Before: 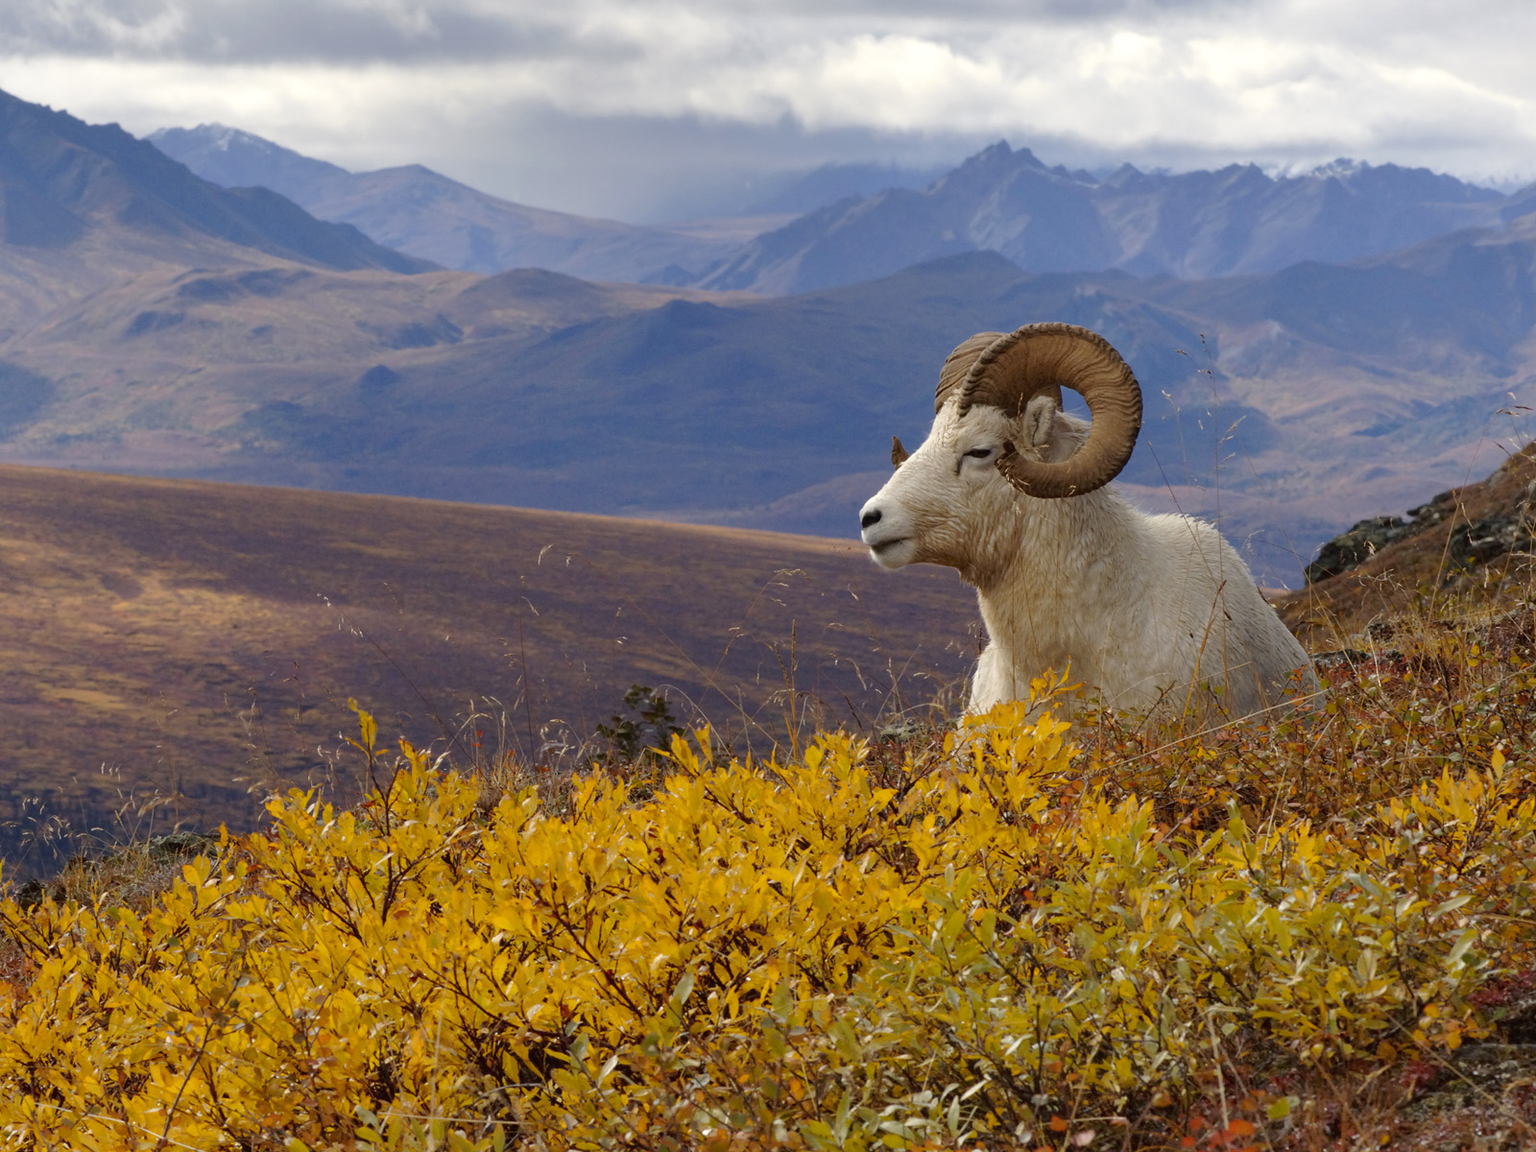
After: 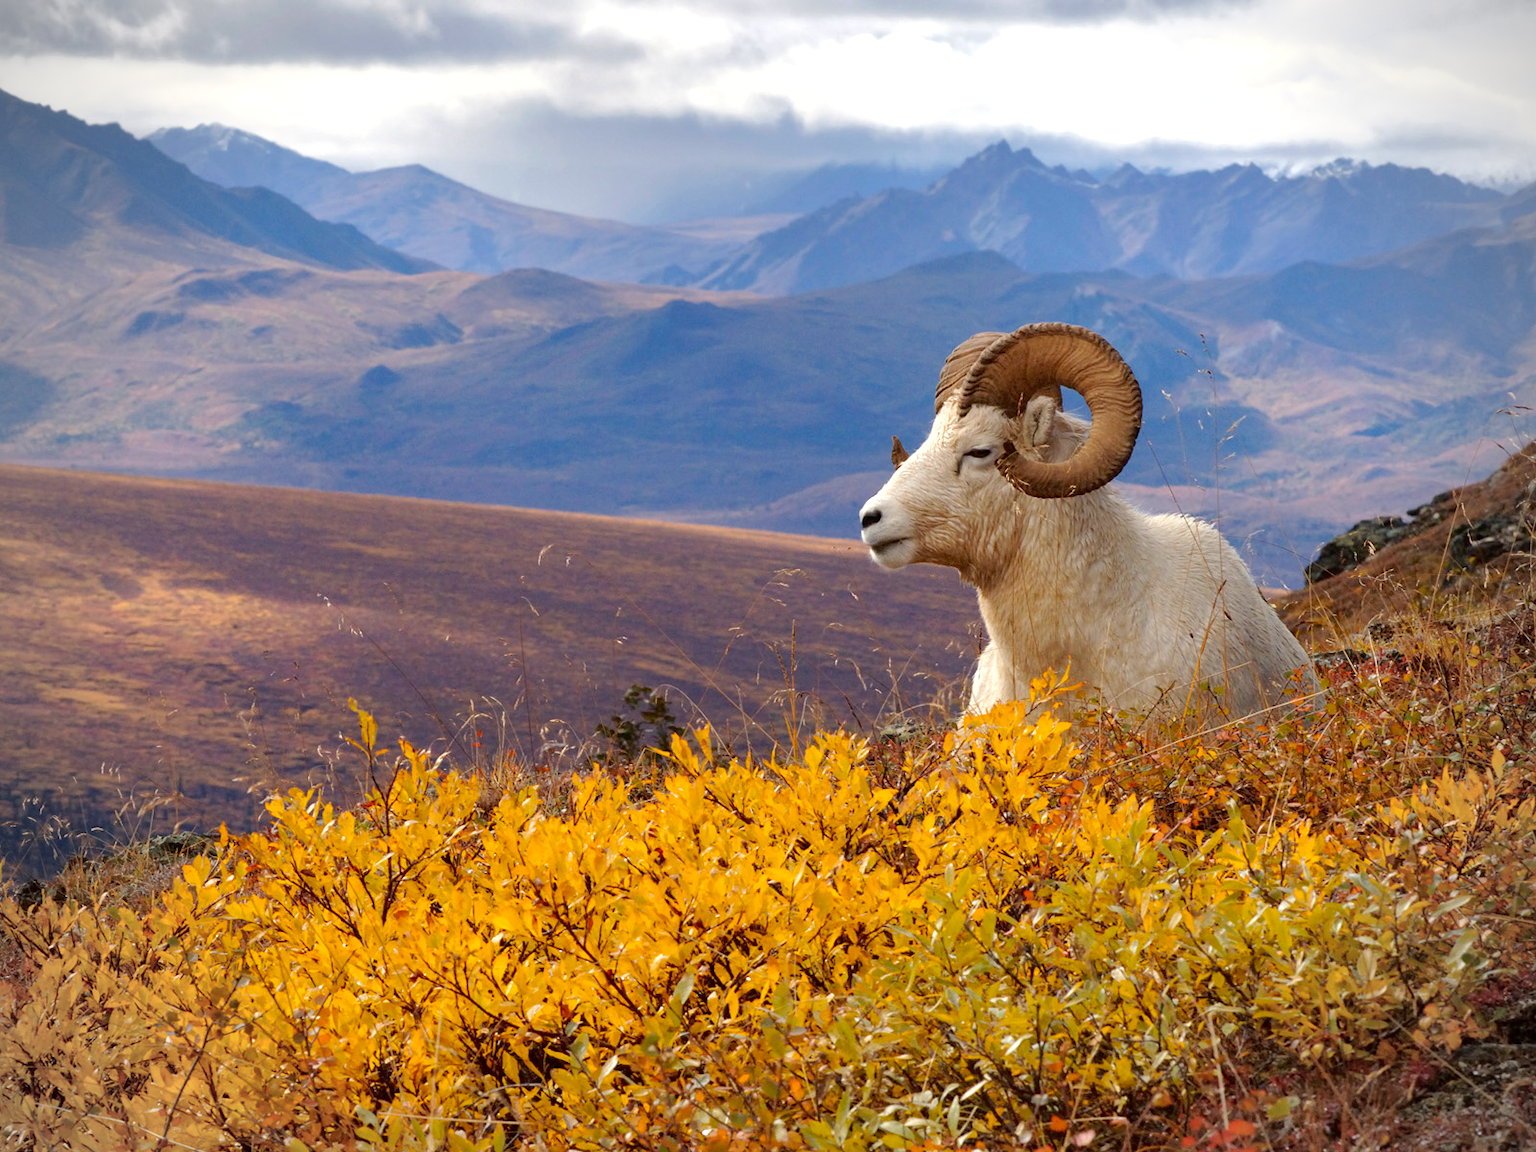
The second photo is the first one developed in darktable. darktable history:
exposure: exposure 0.6 EV, compensate highlight preservation false
vignetting: on, module defaults
shadows and highlights: shadows -20, white point adjustment -2, highlights -35
